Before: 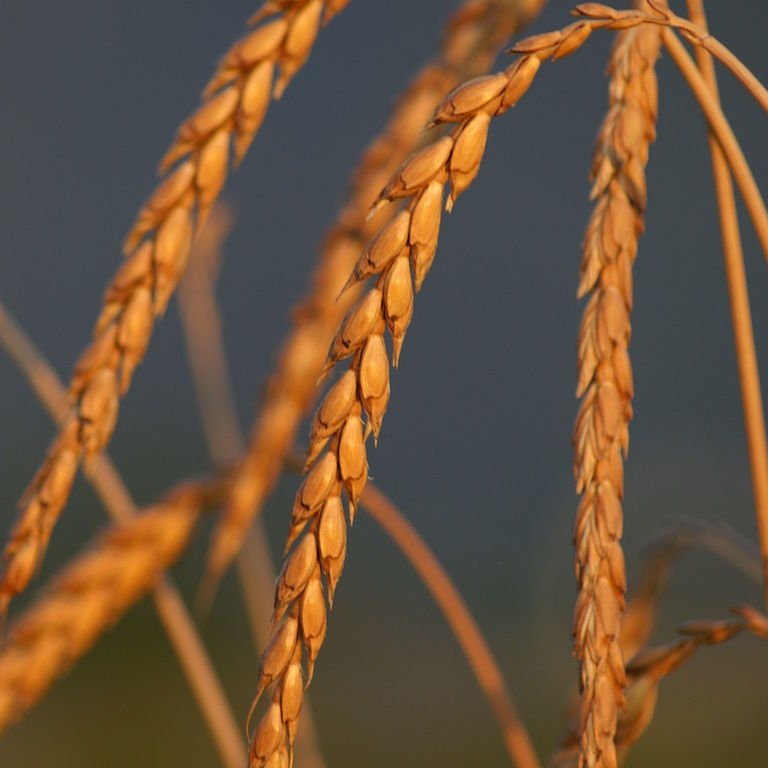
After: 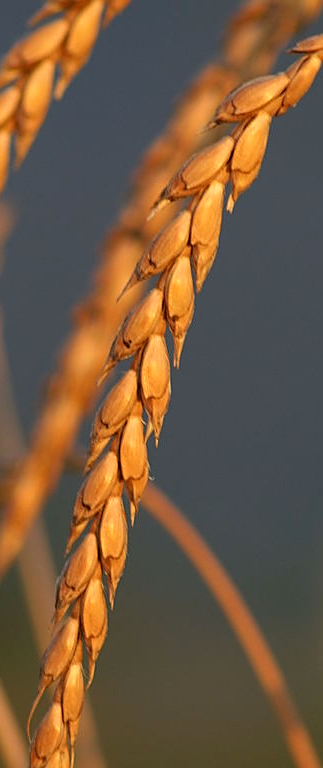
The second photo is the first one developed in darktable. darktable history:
exposure: exposure 0.2 EV, compensate highlight preservation false
sharpen: radius 1.864, amount 0.398, threshold 1.271
crop: left 28.583%, right 29.231%
